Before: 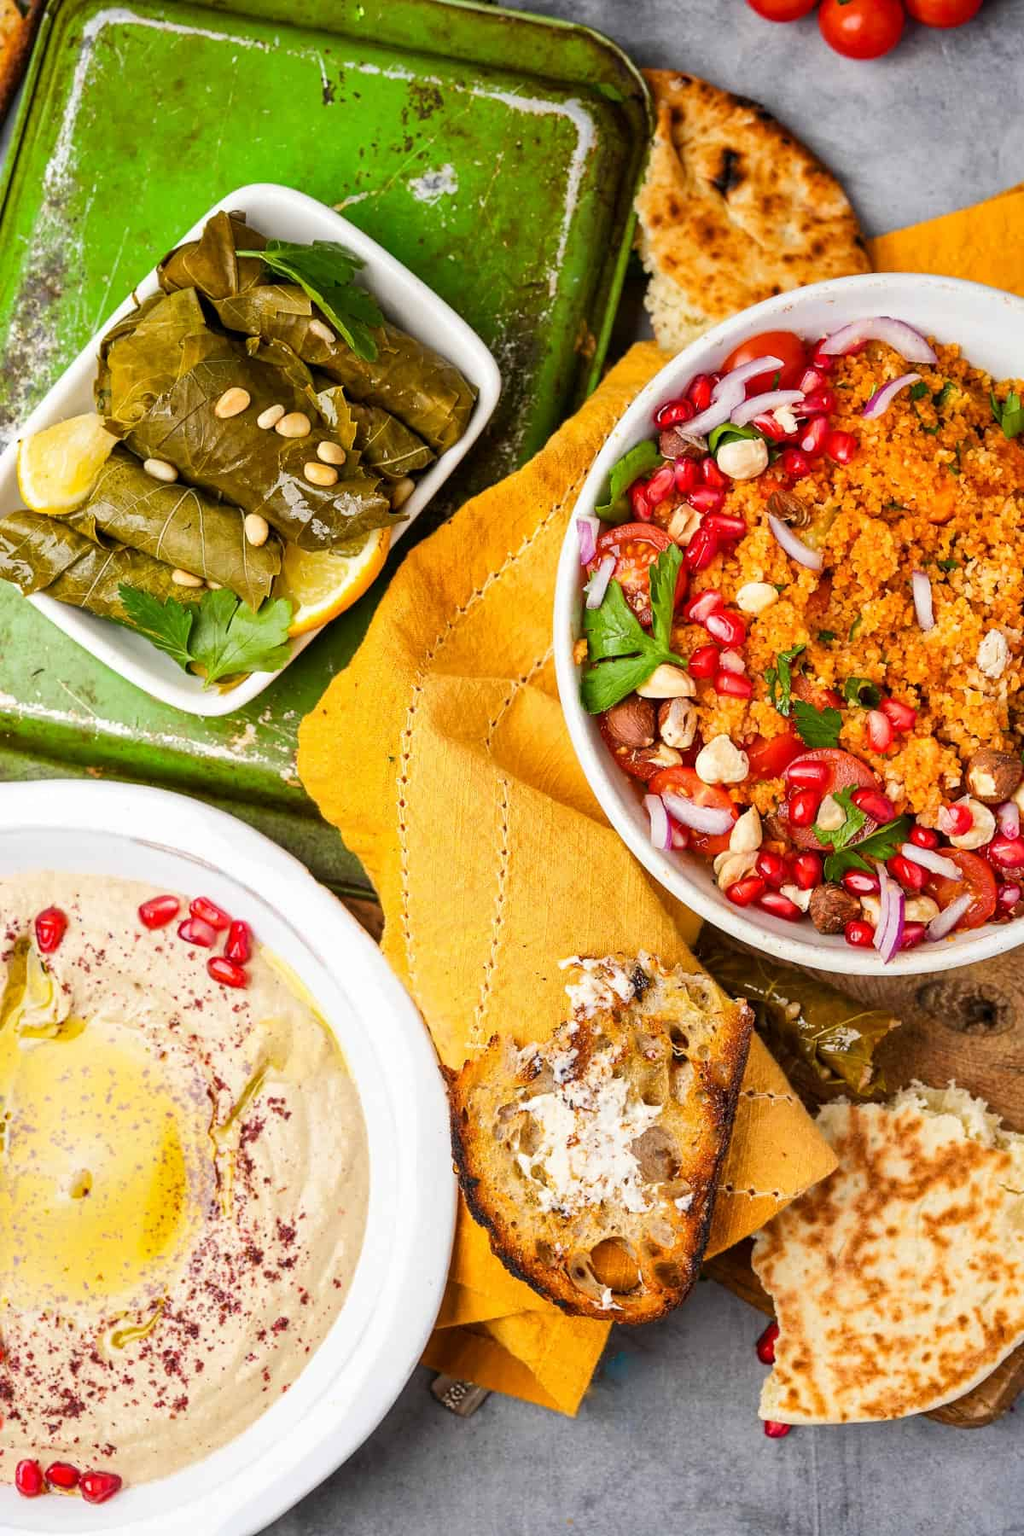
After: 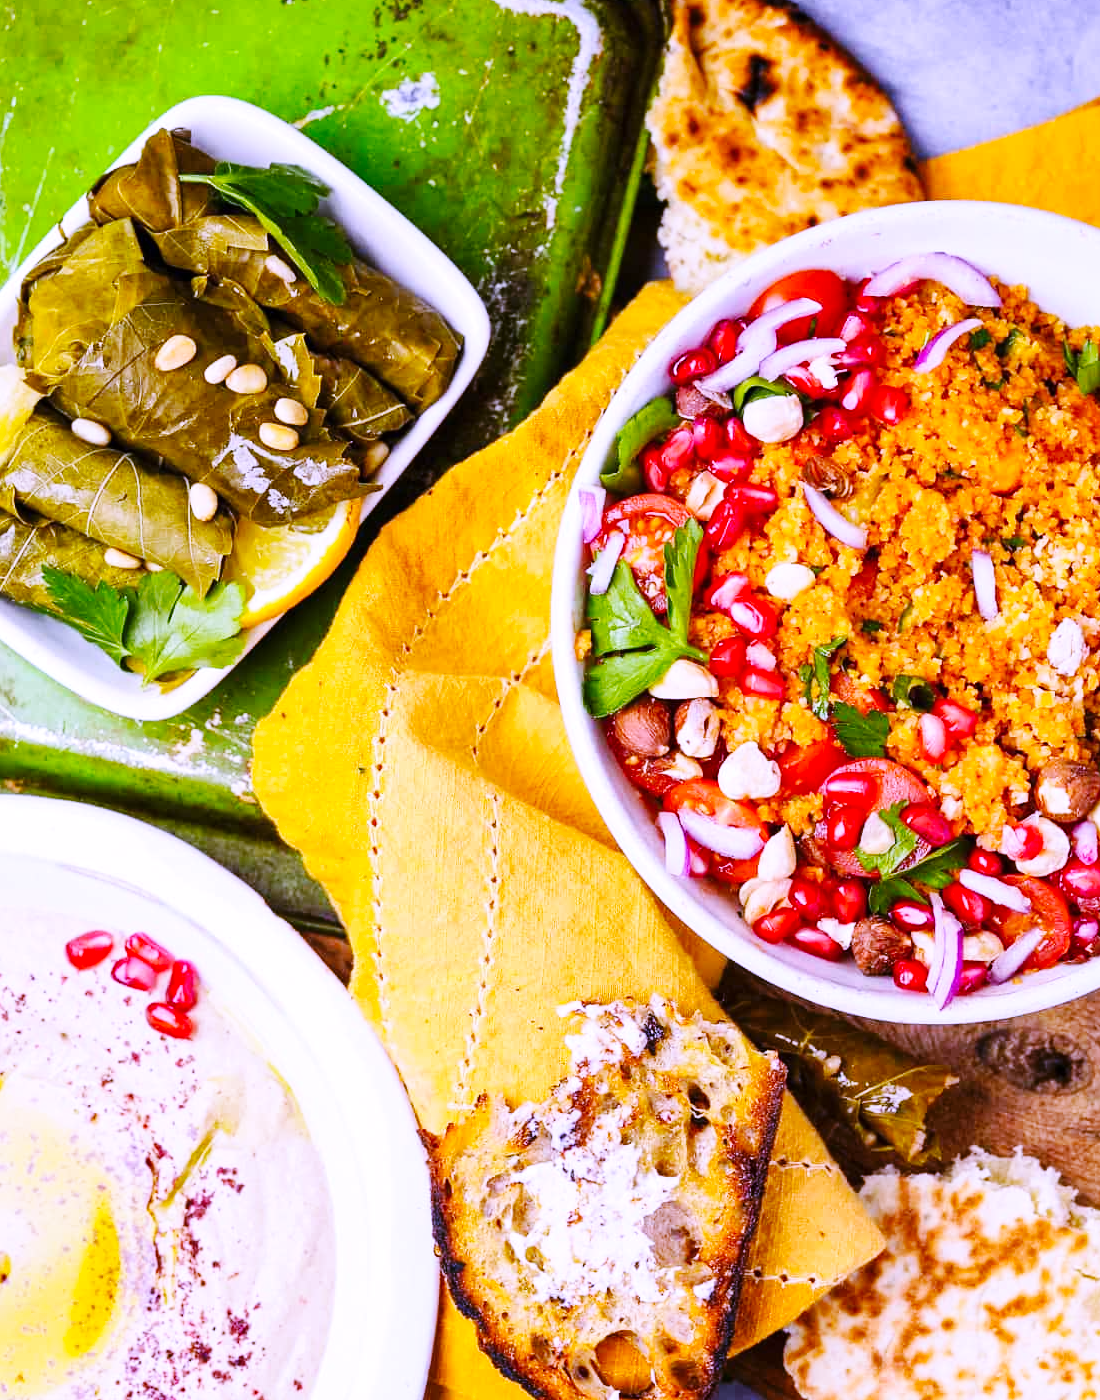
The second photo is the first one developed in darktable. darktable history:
crop: left 8.155%, top 6.611%, bottom 15.385%
base curve: curves: ch0 [(0, 0) (0.032, 0.025) (0.121, 0.166) (0.206, 0.329) (0.605, 0.79) (1, 1)], preserve colors none
color correction: highlights b* 3
white balance: red 0.98, blue 1.61
